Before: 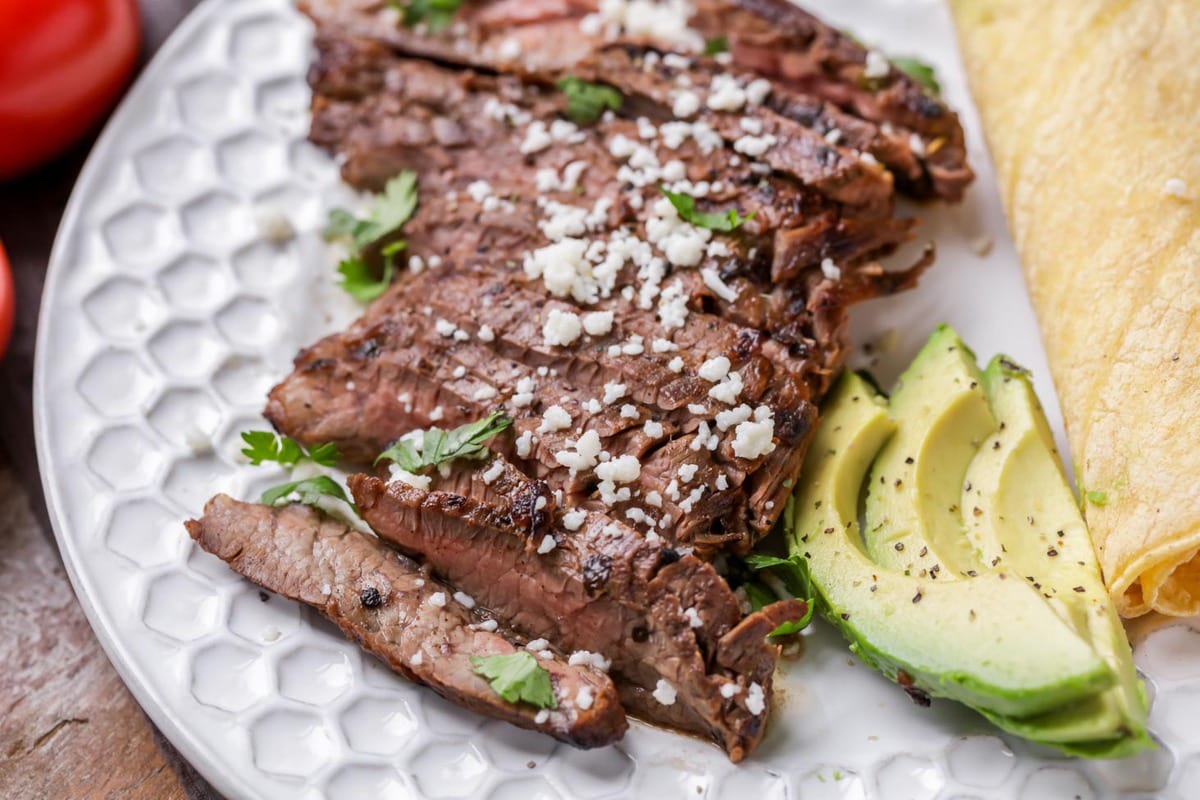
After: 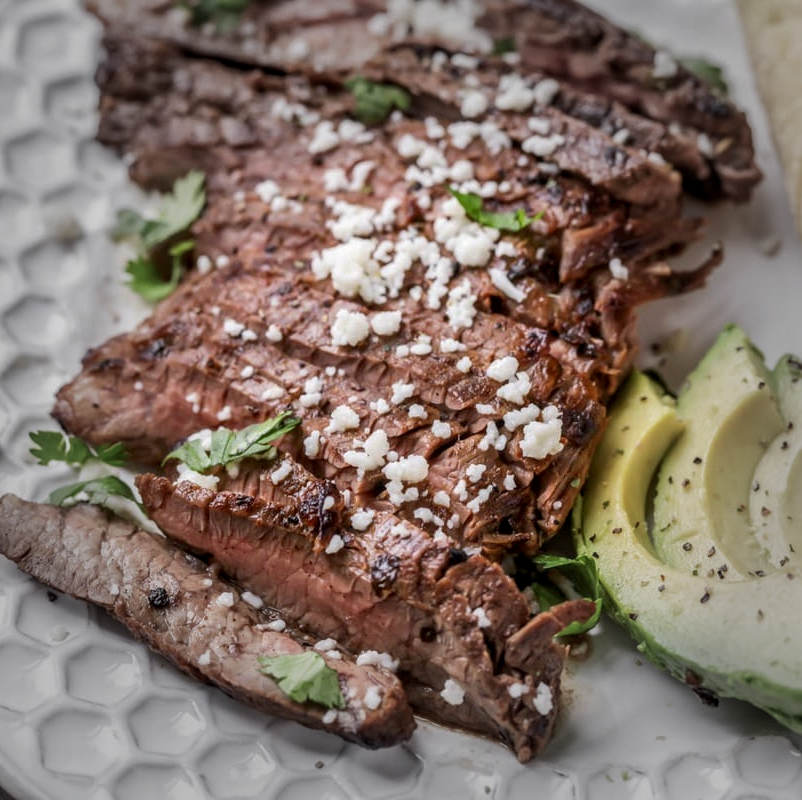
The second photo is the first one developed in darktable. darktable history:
crop and rotate: left 17.732%, right 15.423%
vignetting: fall-off start 48.41%, automatic ratio true, width/height ratio 1.29, unbound false
local contrast: on, module defaults
